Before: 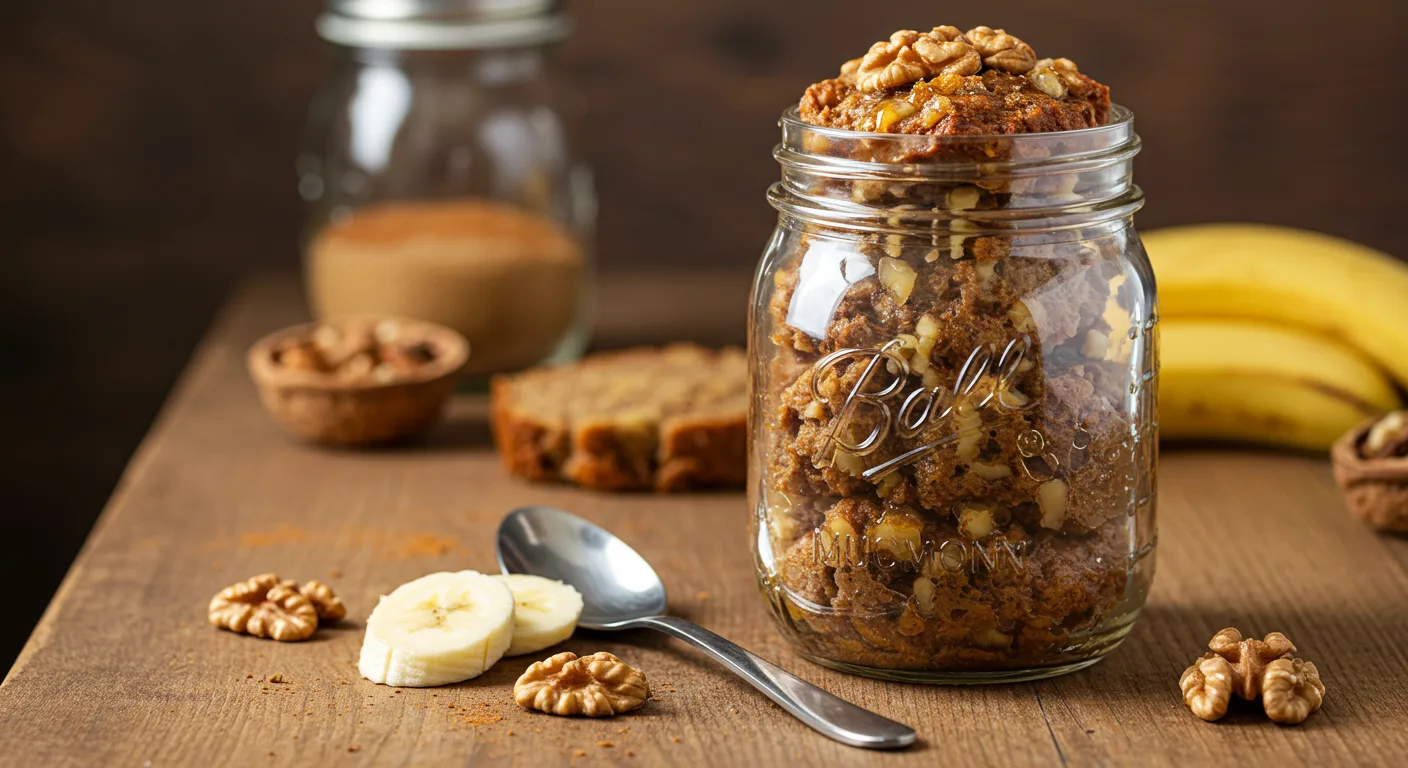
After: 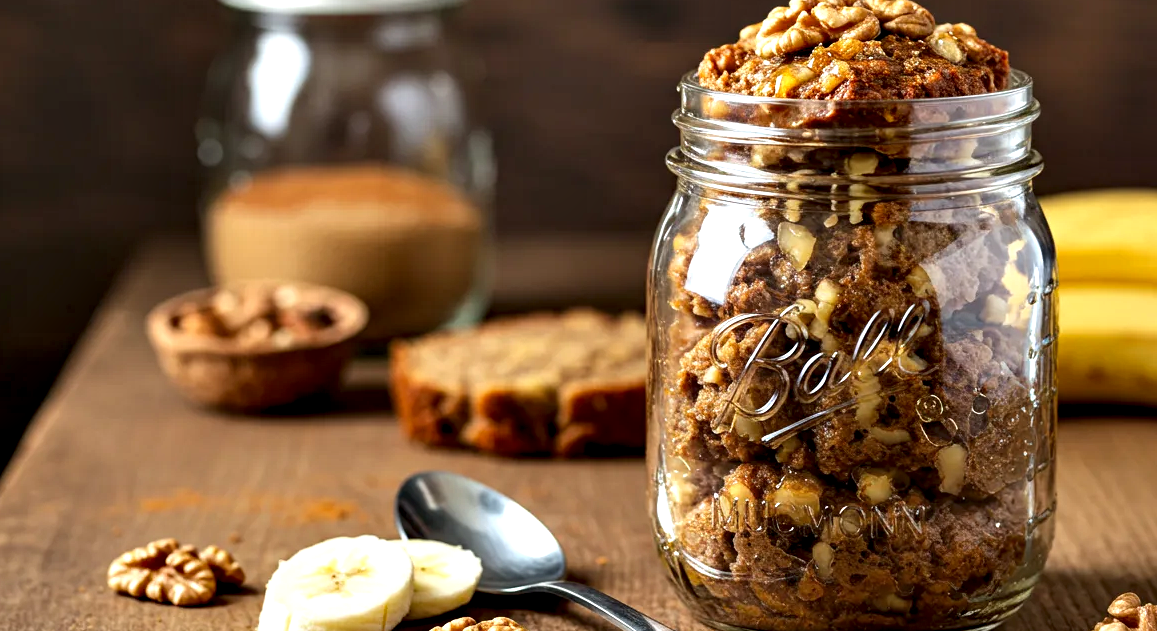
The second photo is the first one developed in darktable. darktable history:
contrast equalizer: octaves 7, y [[0.6 ×6], [0.55 ×6], [0 ×6], [0 ×6], [0 ×6]]
exposure: compensate highlight preservation false
crop and rotate: left 7.196%, top 4.574%, right 10.605%, bottom 13.178%
